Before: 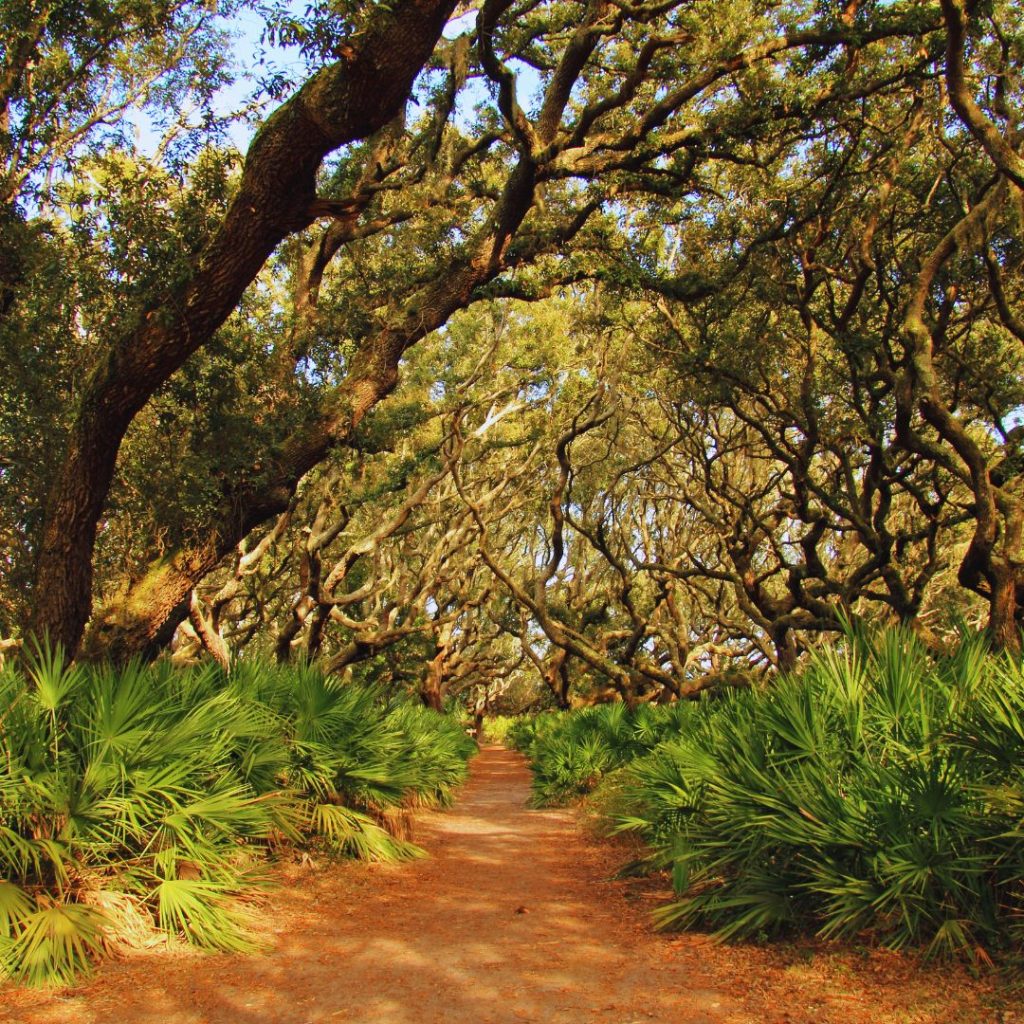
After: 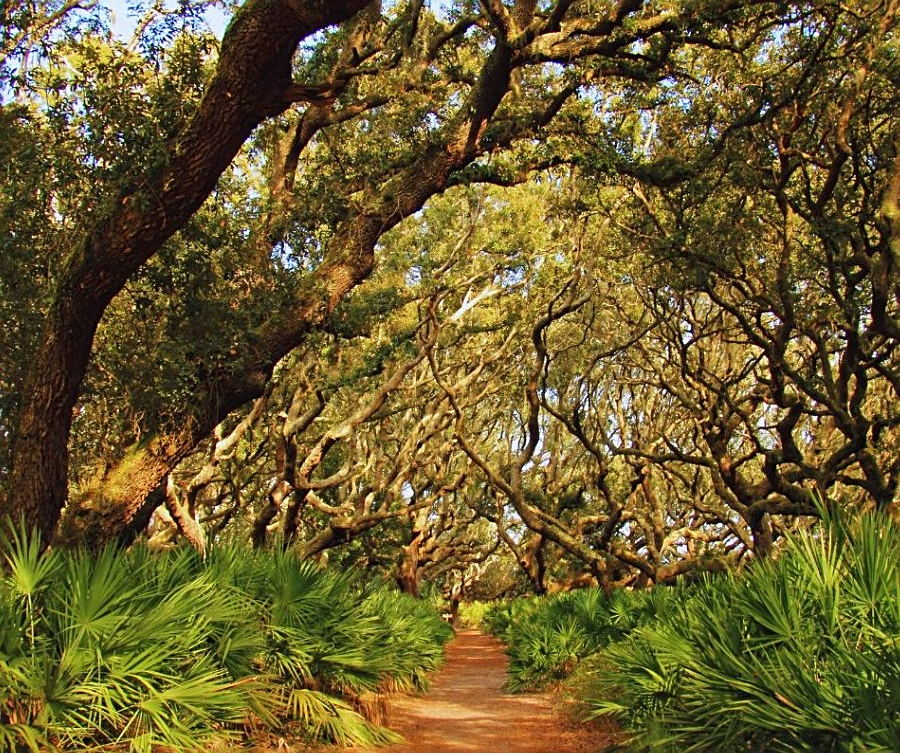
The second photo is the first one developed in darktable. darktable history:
sharpen: on, module defaults
crop and rotate: left 2.425%, top 11.305%, right 9.6%, bottom 15.08%
